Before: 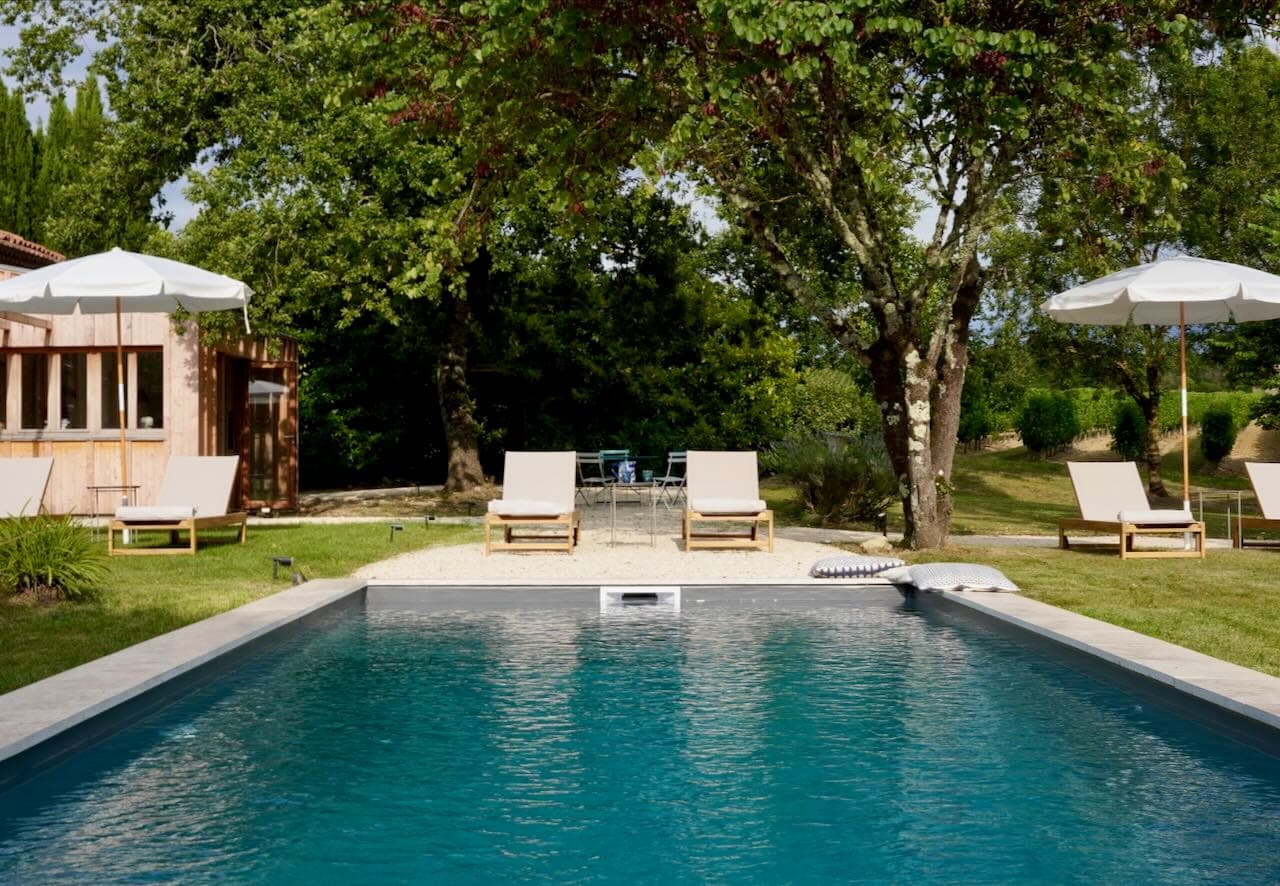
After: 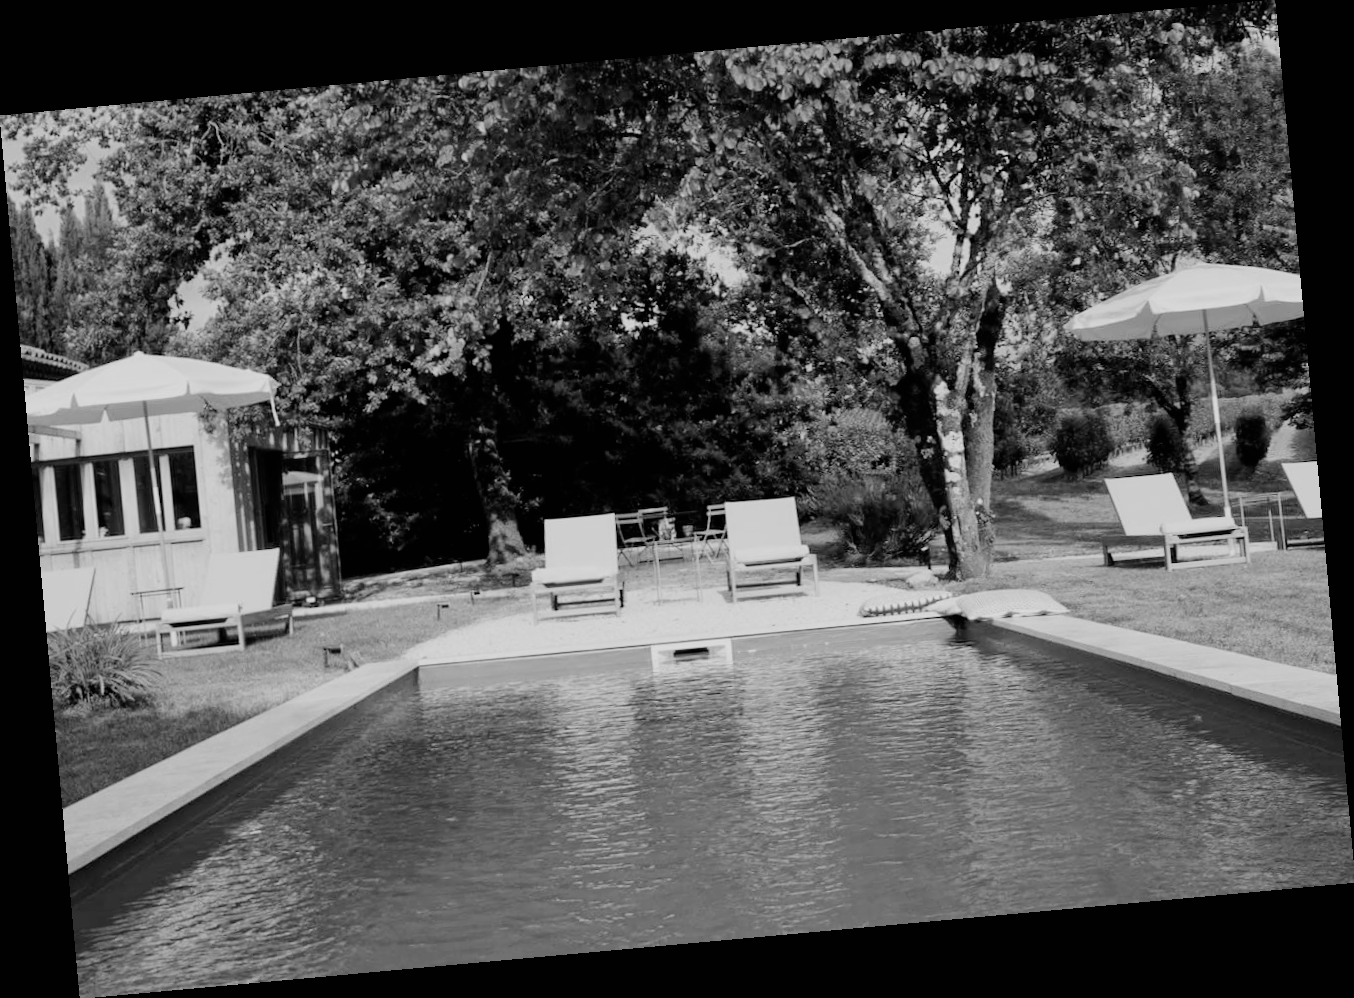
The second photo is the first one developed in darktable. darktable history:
monochrome: on, module defaults
rotate and perspective: rotation -5.2°, automatic cropping off
exposure: black level correction -0.002, exposure 0.54 EV, compensate highlight preservation false
filmic rgb: black relative exposure -6.98 EV, white relative exposure 5.63 EV, hardness 2.86
